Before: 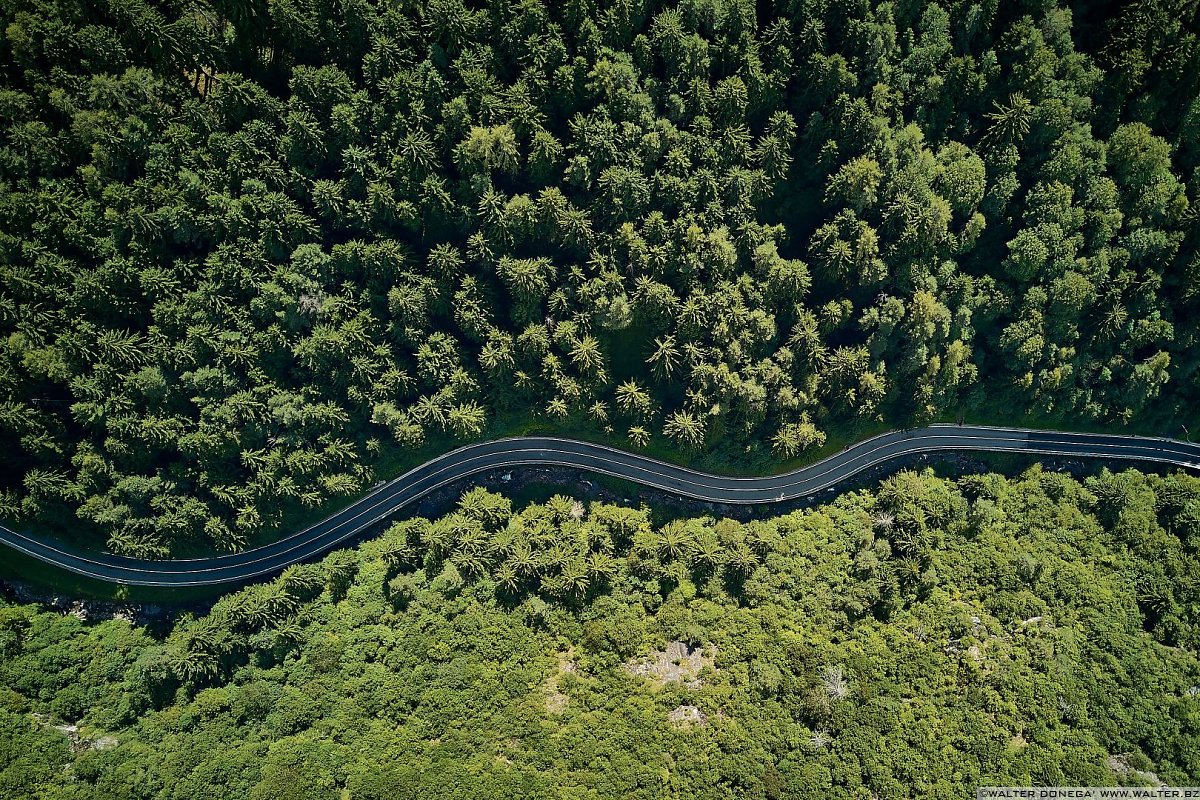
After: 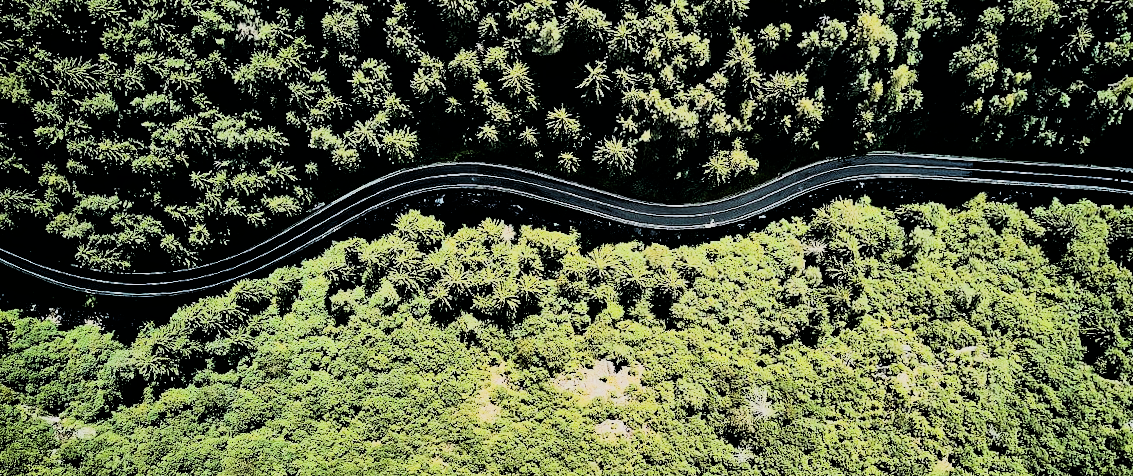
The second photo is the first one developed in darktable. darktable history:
rotate and perspective: rotation 0.062°, lens shift (vertical) 0.115, lens shift (horizontal) -0.133, crop left 0.047, crop right 0.94, crop top 0.061, crop bottom 0.94
exposure: exposure -0.153 EV, compensate highlight preservation false
crop and rotate: top 36.435%
filmic rgb: black relative exposure -5 EV, hardness 2.88, contrast 1.3, highlights saturation mix -30%
rgb curve: curves: ch0 [(0, 0) (0.21, 0.15) (0.24, 0.21) (0.5, 0.75) (0.75, 0.96) (0.89, 0.99) (1, 1)]; ch1 [(0, 0.02) (0.21, 0.13) (0.25, 0.2) (0.5, 0.67) (0.75, 0.9) (0.89, 0.97) (1, 1)]; ch2 [(0, 0.02) (0.21, 0.13) (0.25, 0.2) (0.5, 0.67) (0.75, 0.9) (0.89, 0.97) (1, 1)], compensate middle gray true
